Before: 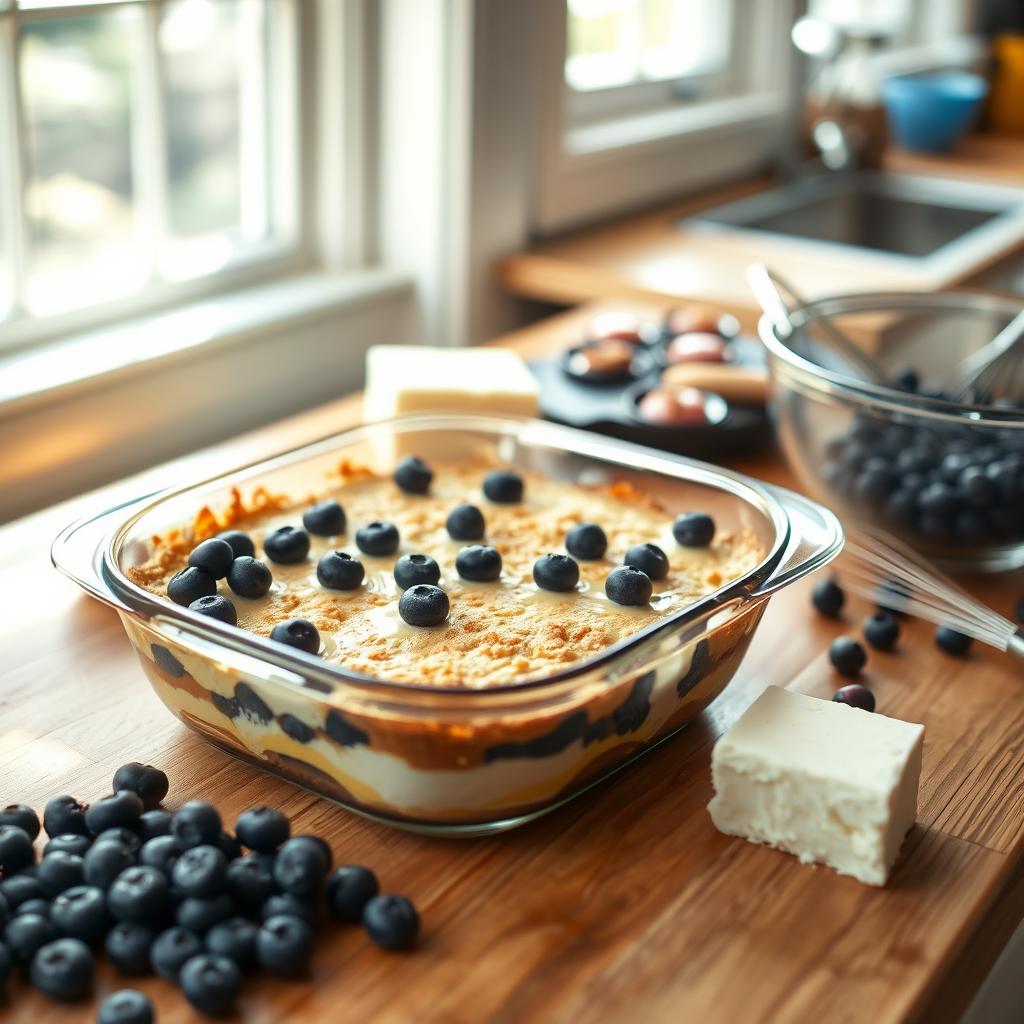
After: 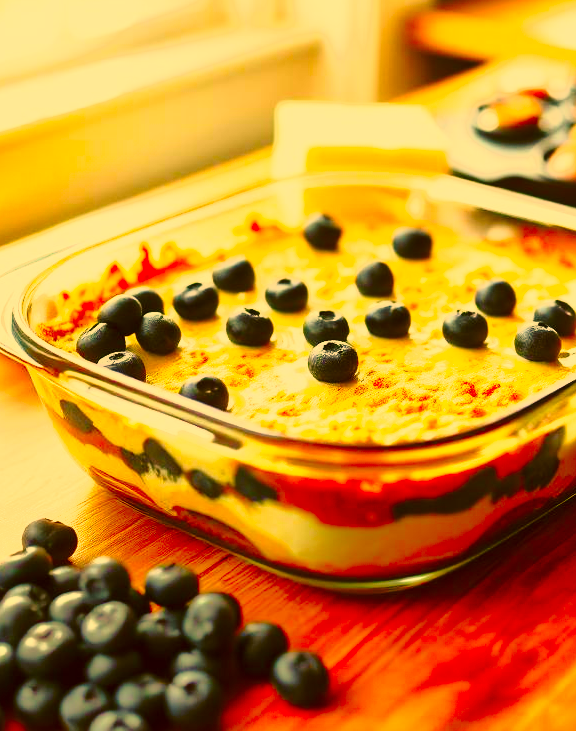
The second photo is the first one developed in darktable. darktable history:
crop: left 8.966%, top 23.852%, right 34.699%, bottom 4.703%
base curve: curves: ch0 [(0, 0) (0.036, 0.037) (0.121, 0.228) (0.46, 0.76) (0.859, 0.983) (1, 1)], preserve colors none
tone equalizer: -7 EV -0.63 EV, -6 EV 1 EV, -5 EV -0.45 EV, -4 EV 0.43 EV, -3 EV 0.41 EV, -2 EV 0.15 EV, -1 EV -0.15 EV, +0 EV -0.39 EV, smoothing diameter 25%, edges refinement/feathering 10, preserve details guided filter
color correction: highlights a* 10.44, highlights b* 30.04, shadows a* 2.73, shadows b* 17.51, saturation 1.72
